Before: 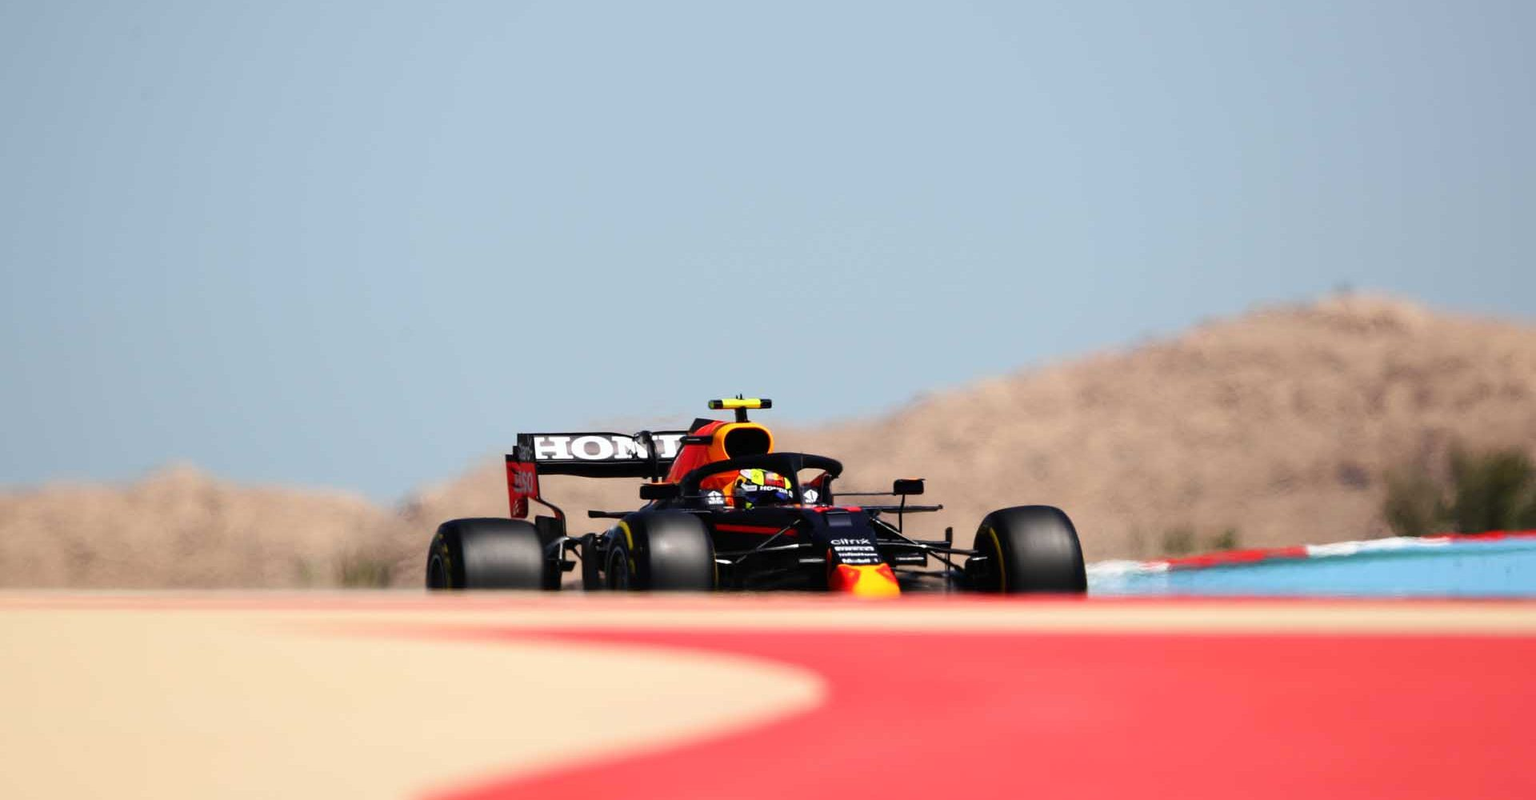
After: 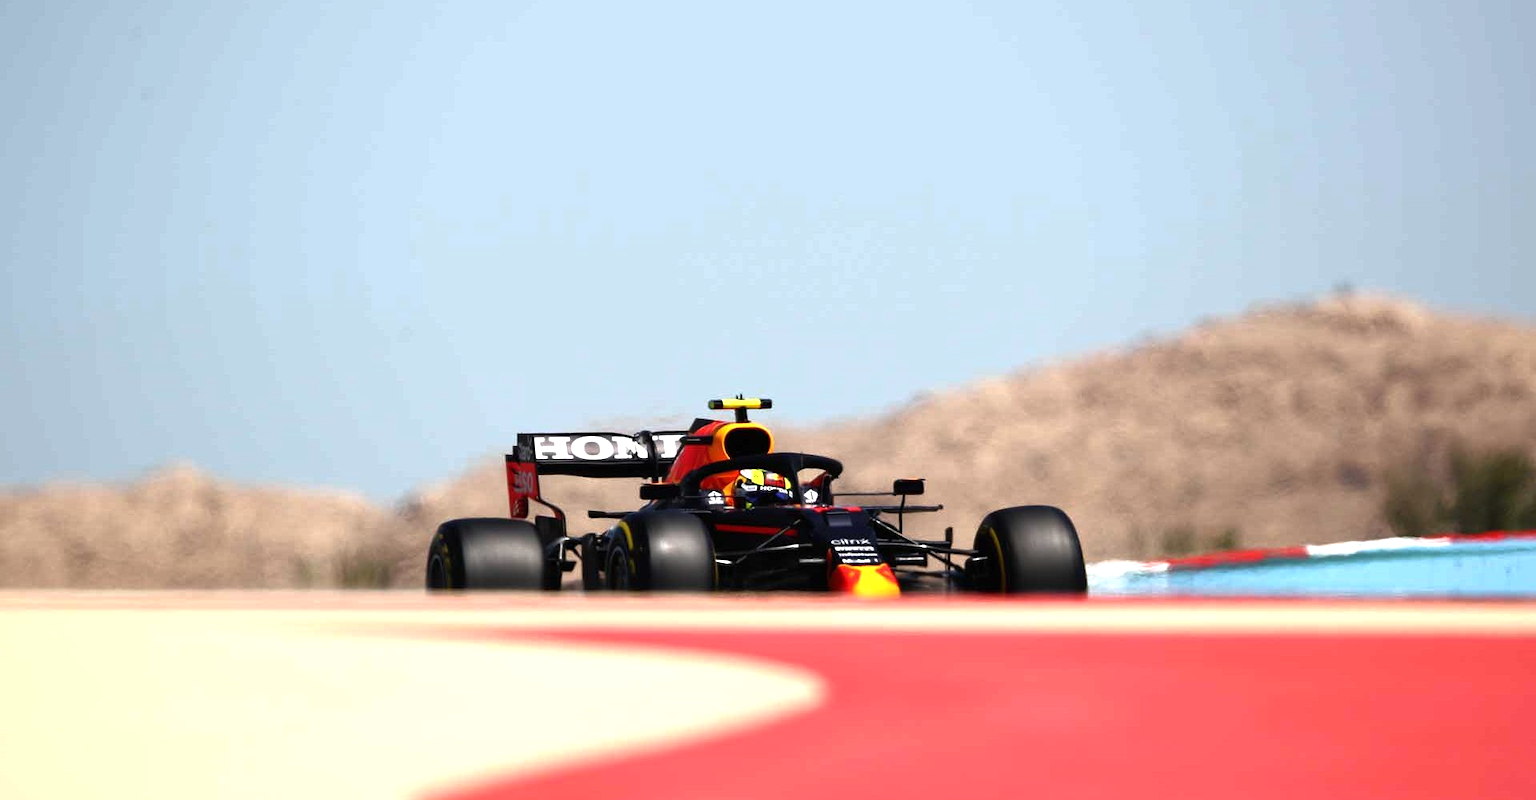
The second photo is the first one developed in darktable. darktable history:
tone equalizer: -8 EV 0.001 EV, -7 EV -0.003 EV, -6 EV 0.004 EV, -5 EV -0.034 EV, -4 EV -0.143 EV, -3 EV -0.141 EV, -2 EV 0.23 EV, -1 EV 0.702 EV, +0 EV 0.511 EV, edges refinement/feathering 500, mask exposure compensation -1.57 EV, preserve details no
